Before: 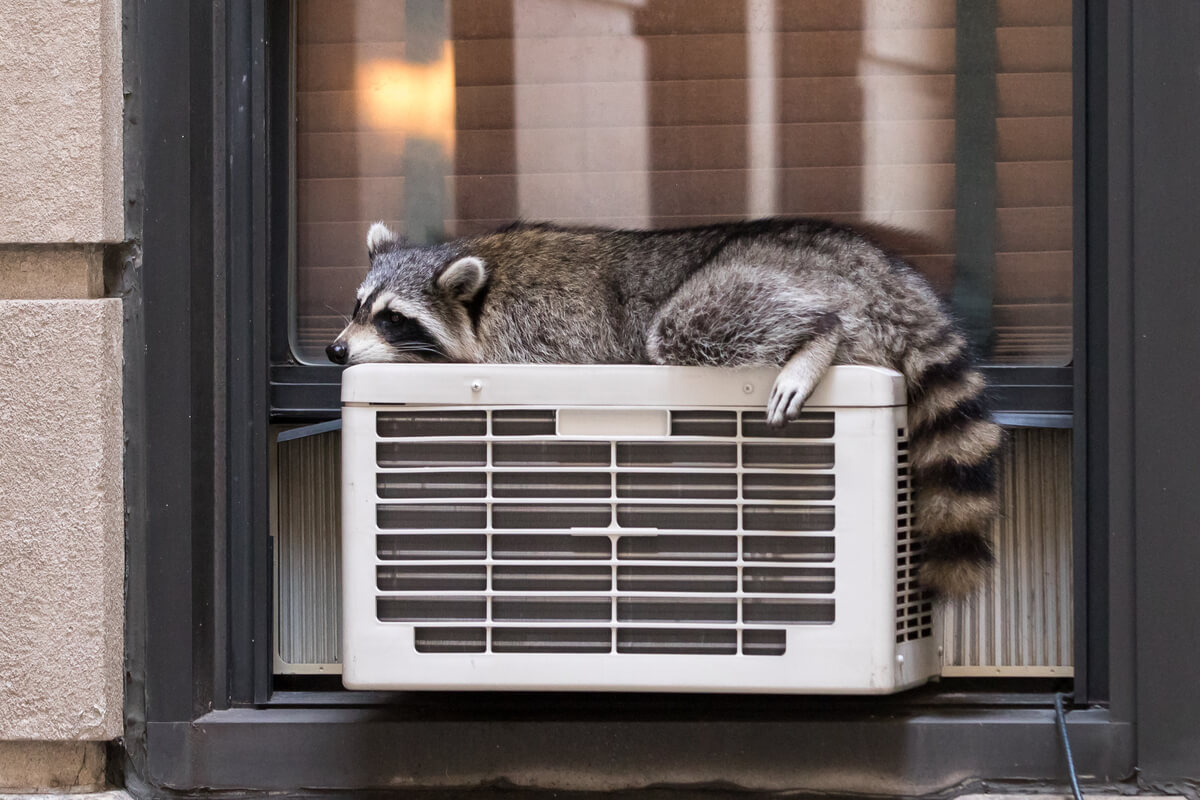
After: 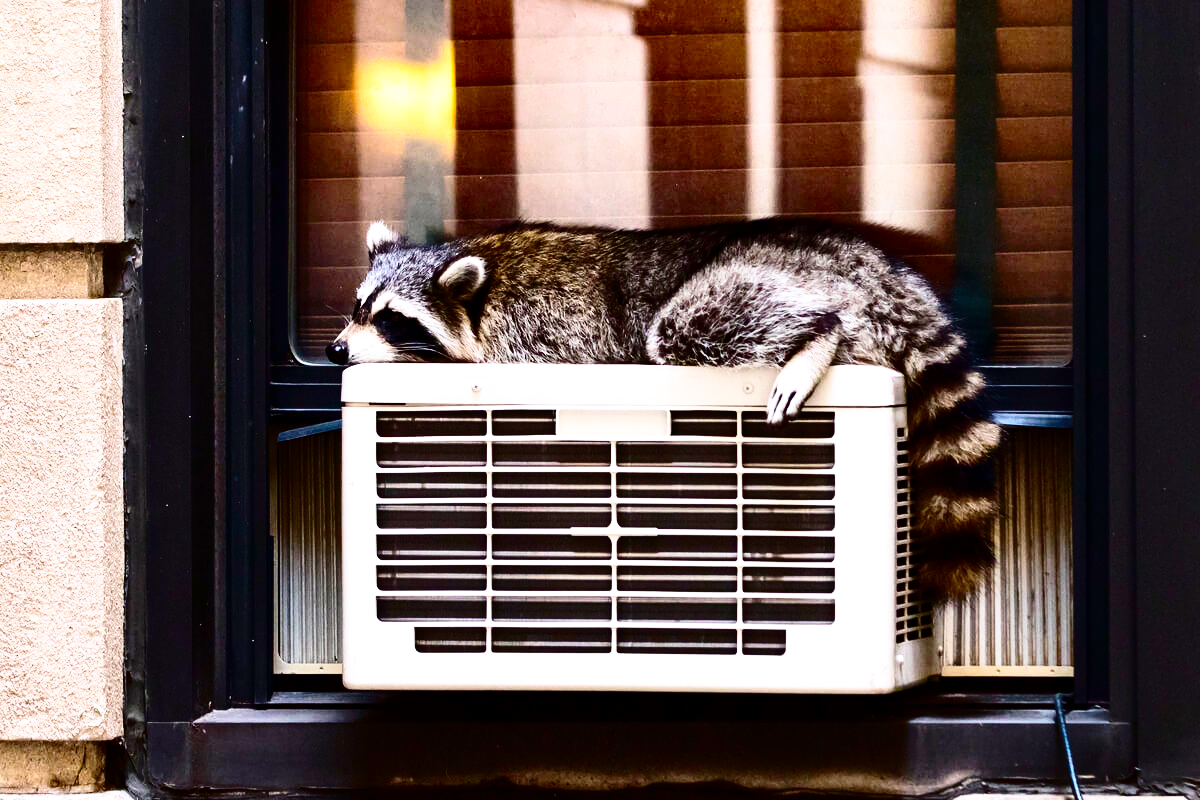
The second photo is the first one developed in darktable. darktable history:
contrast brightness saturation: contrast 0.242, brightness -0.225, saturation 0.145
base curve: curves: ch0 [(0, 0) (0.036, 0.037) (0.121, 0.228) (0.46, 0.76) (0.859, 0.983) (1, 1)], preserve colors none
color balance rgb: white fulcrum 0.982 EV, linear chroma grading › global chroma 15.24%, perceptual saturation grading › global saturation 19.593%, perceptual brilliance grading › global brilliance 14.166%, perceptual brilliance grading › shadows -35.546%, global vibrance 20%
